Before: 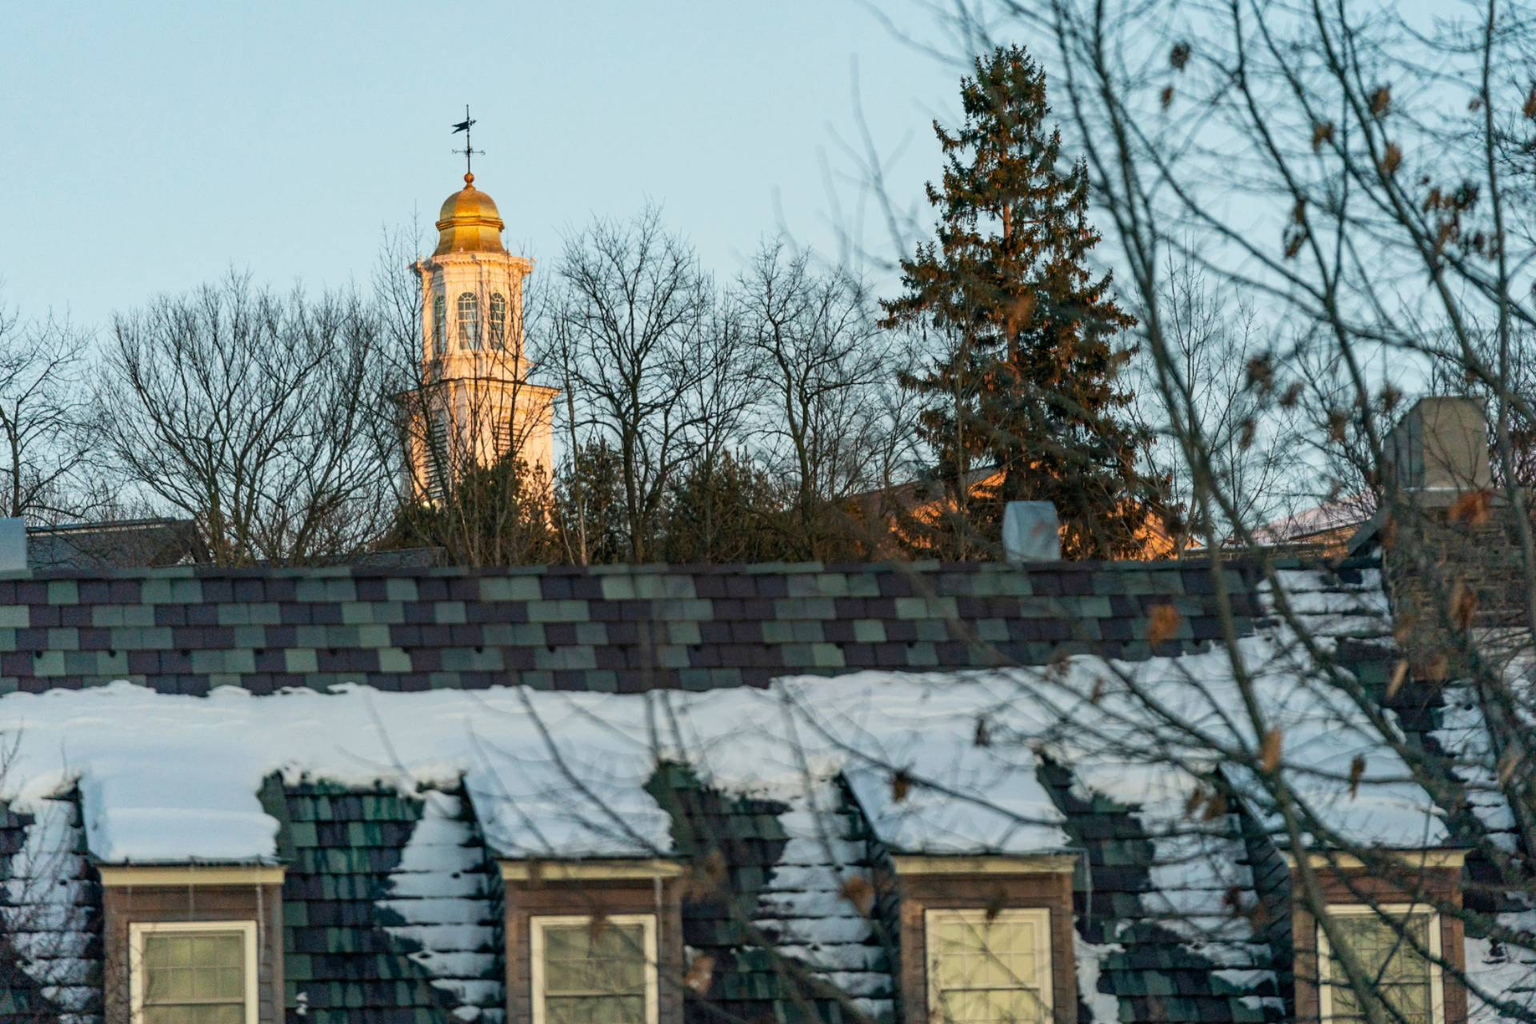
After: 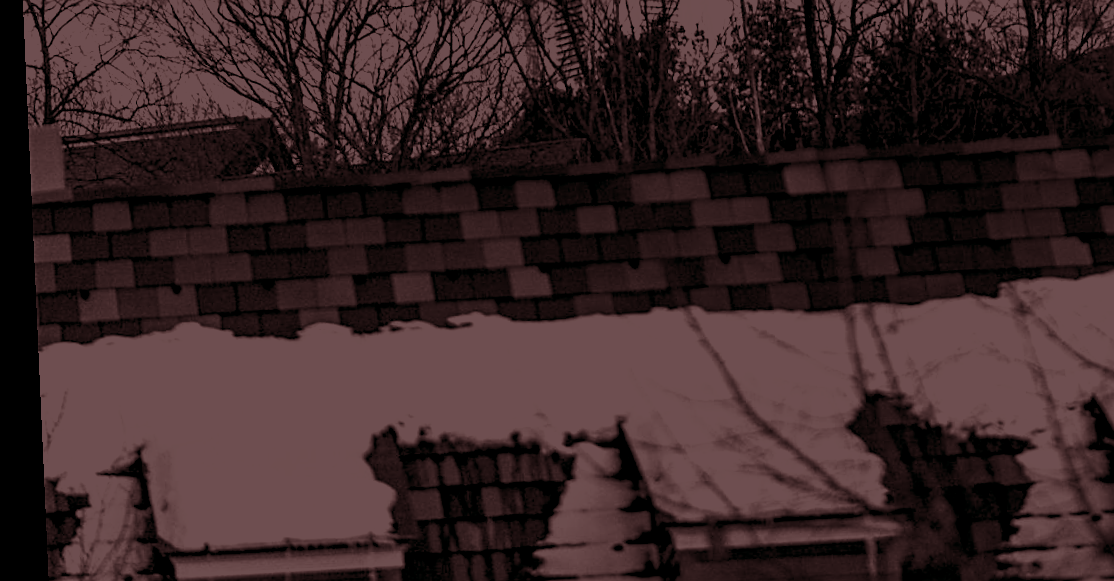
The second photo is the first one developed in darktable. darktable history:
crop: top 44.483%, right 43.593%, bottom 12.892%
exposure: black level correction 0, exposure 1.3 EV, compensate highlight preservation false
sharpen: on, module defaults
colorize: hue 90°, saturation 19%, lightness 1.59%, version 1
rotate and perspective: rotation -2.56°, automatic cropping off
split-toning: on, module defaults
velvia: on, module defaults
